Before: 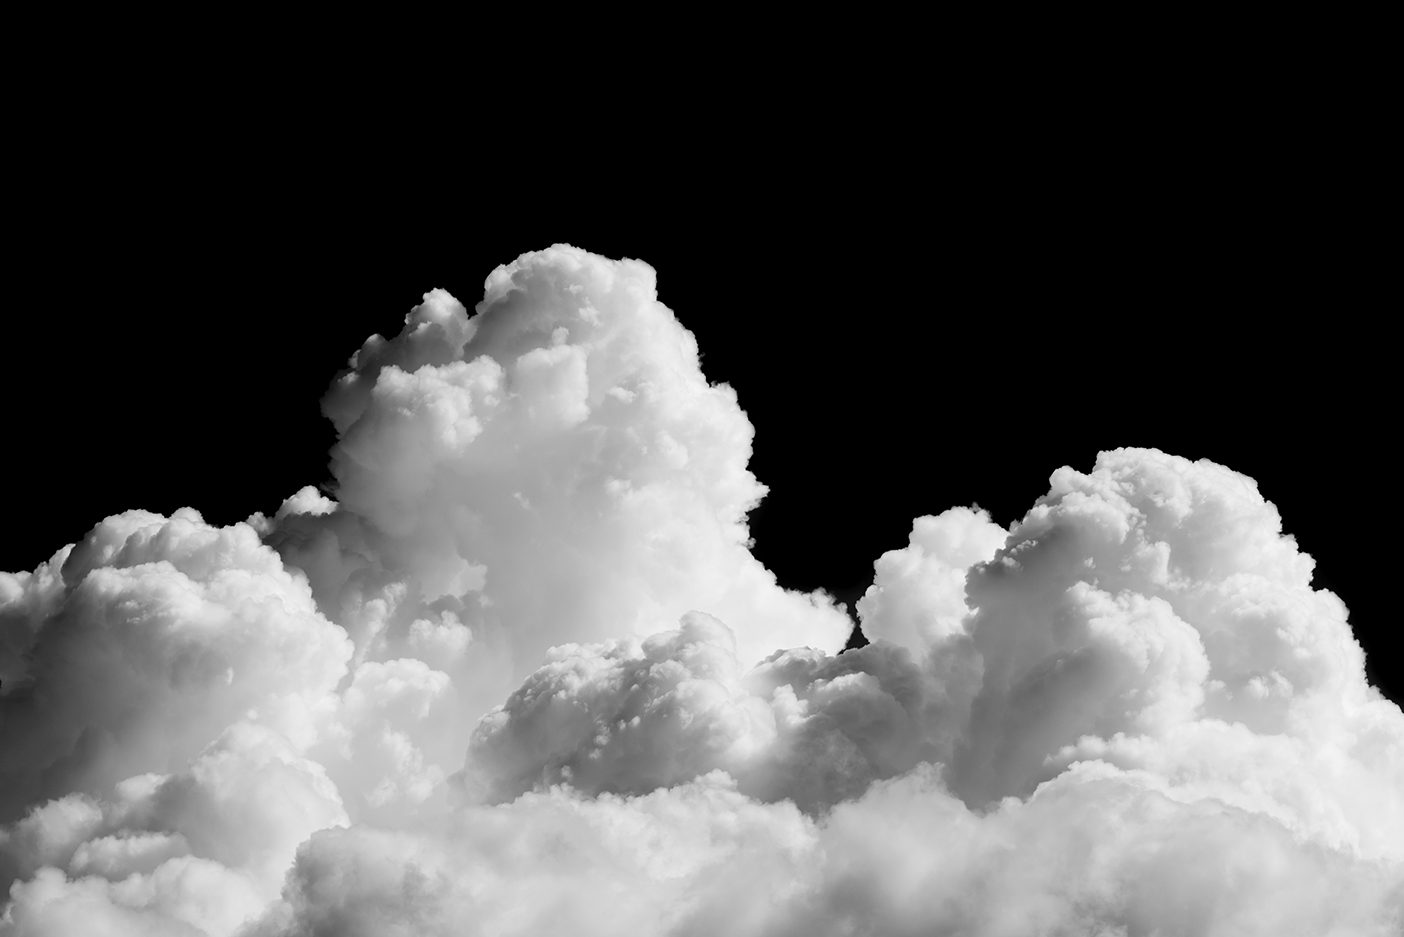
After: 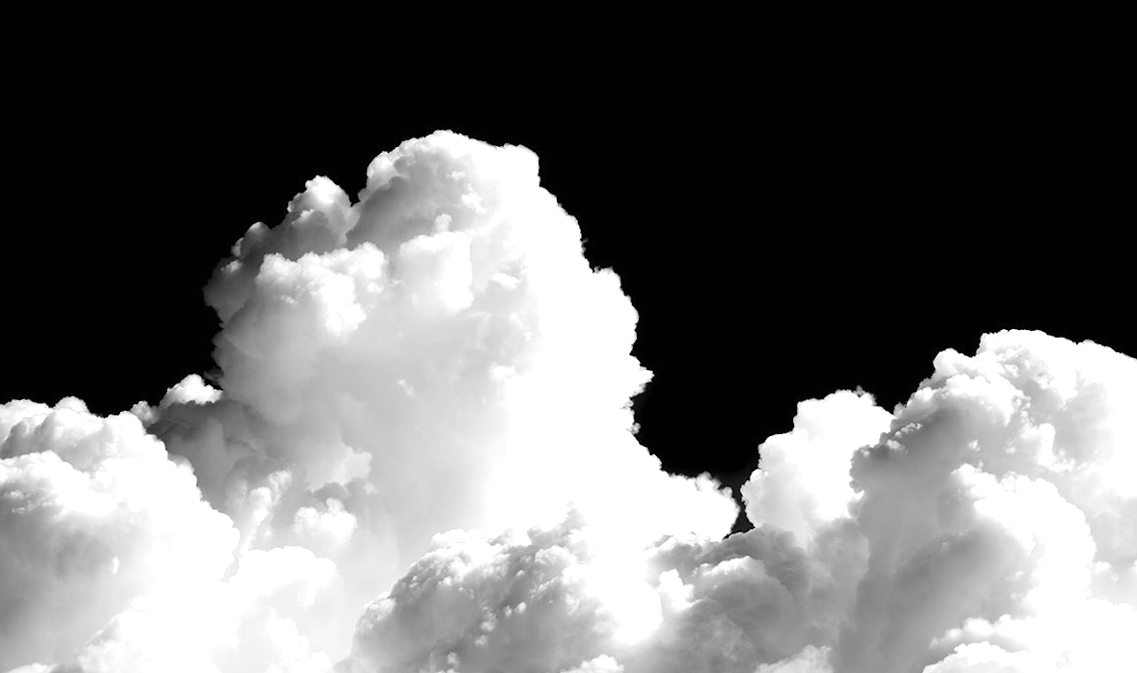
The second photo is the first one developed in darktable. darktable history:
crop: left 7.856%, top 11.836%, right 10.12%, bottom 15.387%
exposure: black level correction 0, exposure 0.7 EV, compensate exposure bias true, compensate highlight preservation false
rotate and perspective: rotation -0.45°, automatic cropping original format, crop left 0.008, crop right 0.992, crop top 0.012, crop bottom 0.988
